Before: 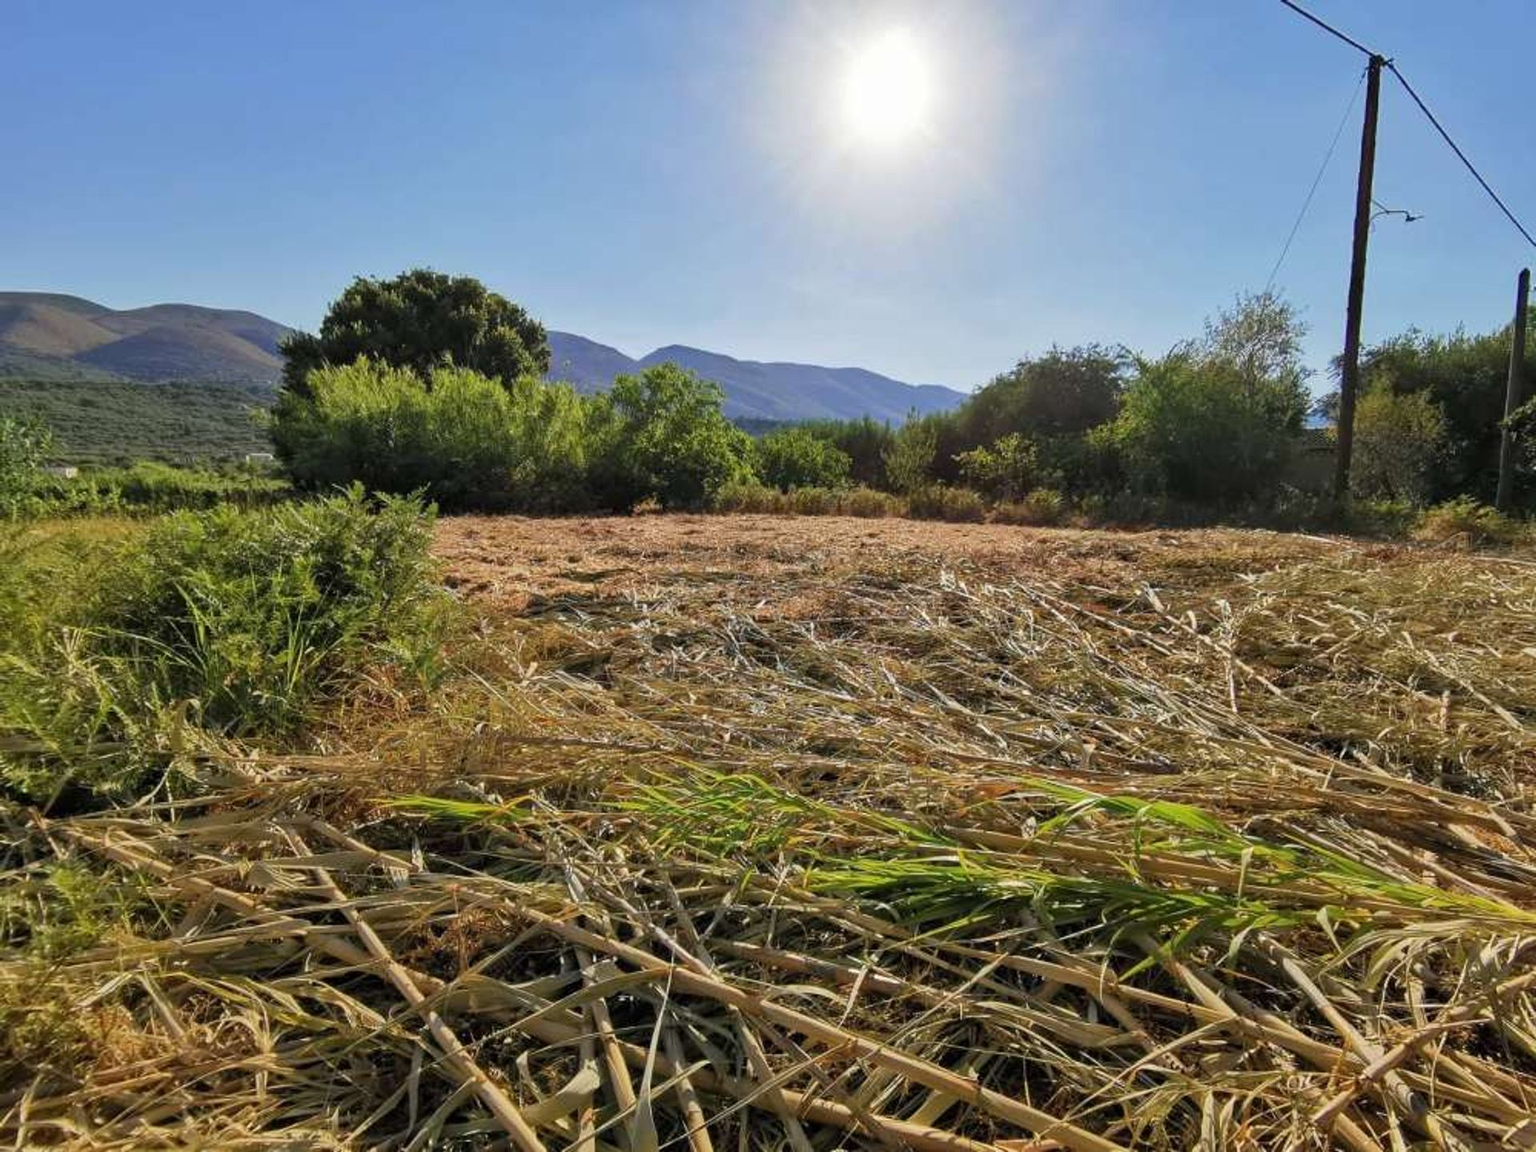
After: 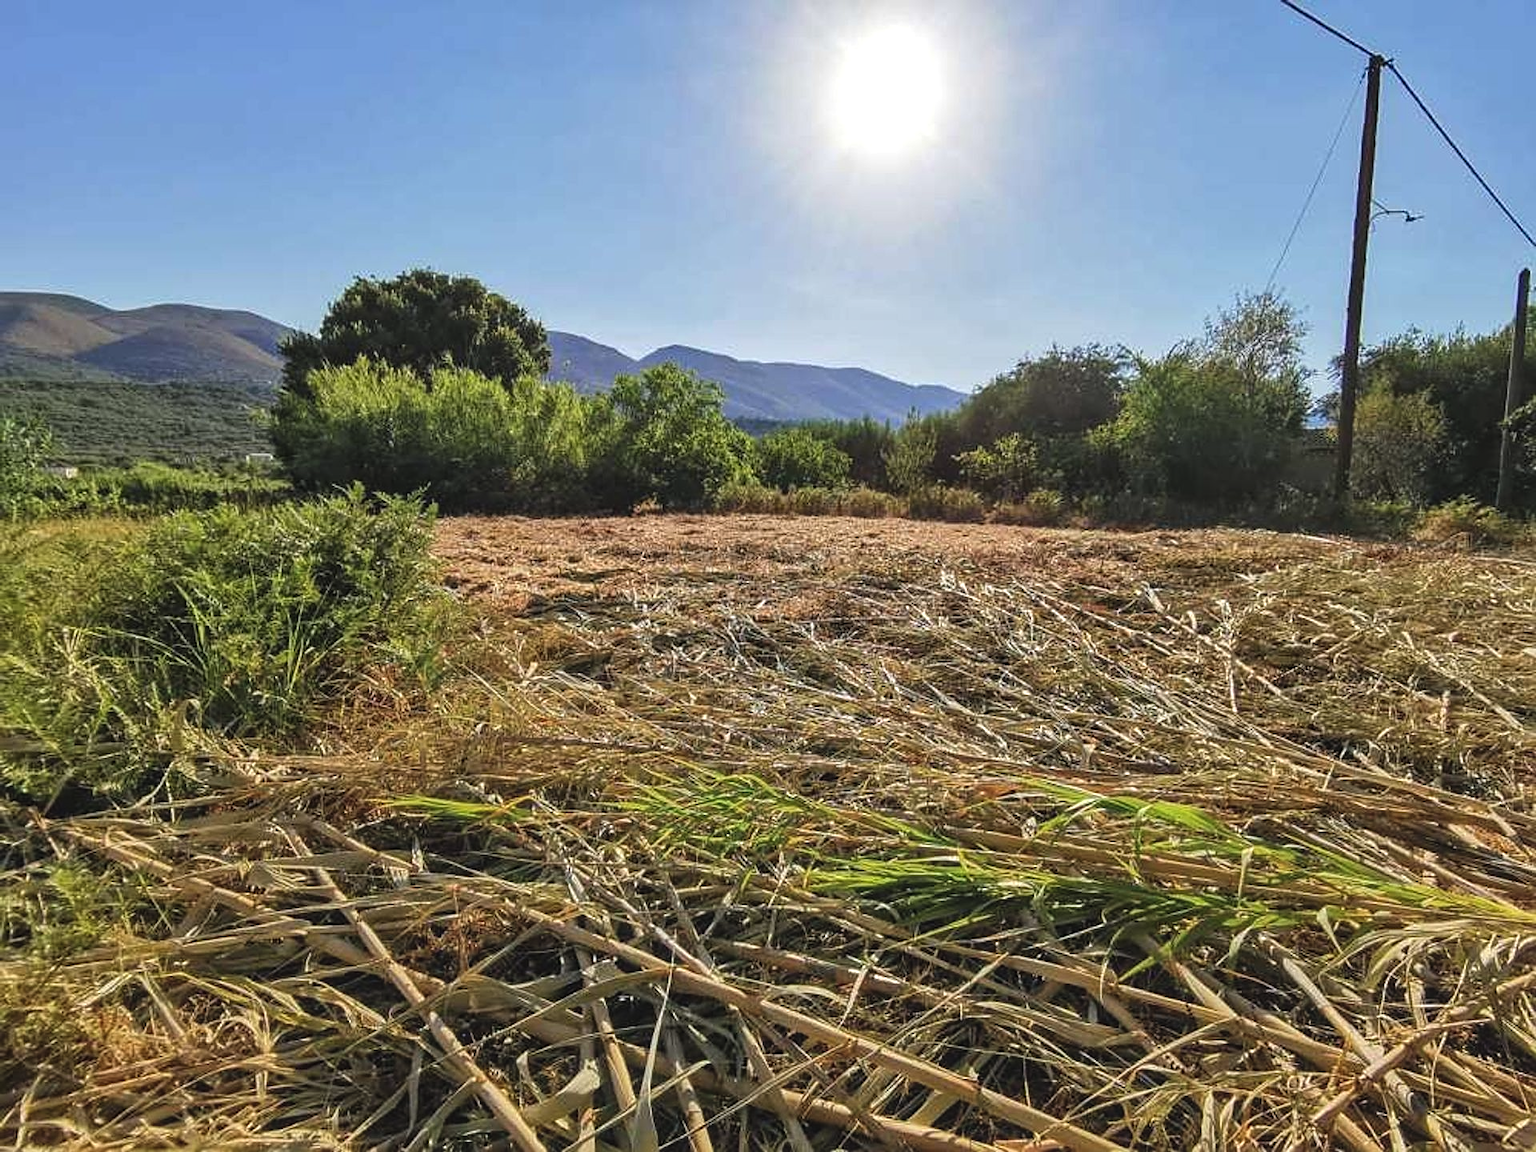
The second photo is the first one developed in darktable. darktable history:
exposure: black level correction -0.009, exposure 0.067 EV, compensate highlight preservation false
levels: levels [0, 0.498, 1]
sharpen: on, module defaults
local contrast: on, module defaults
